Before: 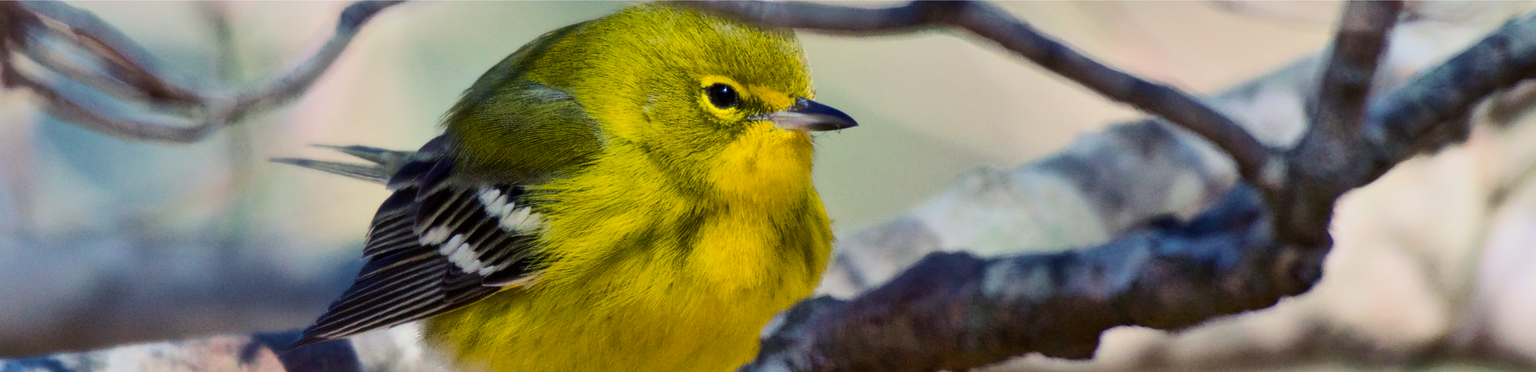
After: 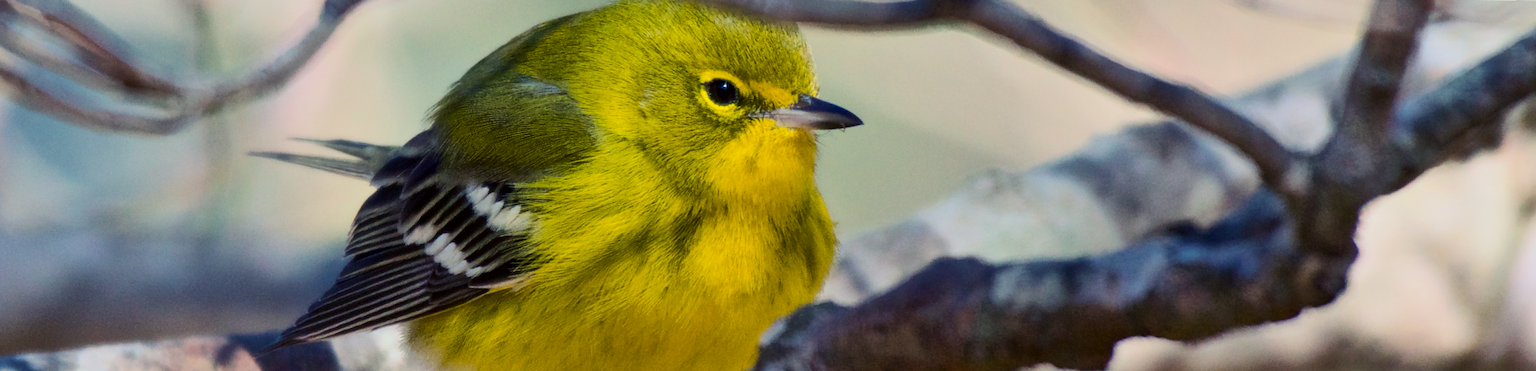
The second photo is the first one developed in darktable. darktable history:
crop and rotate: angle -0.616°
